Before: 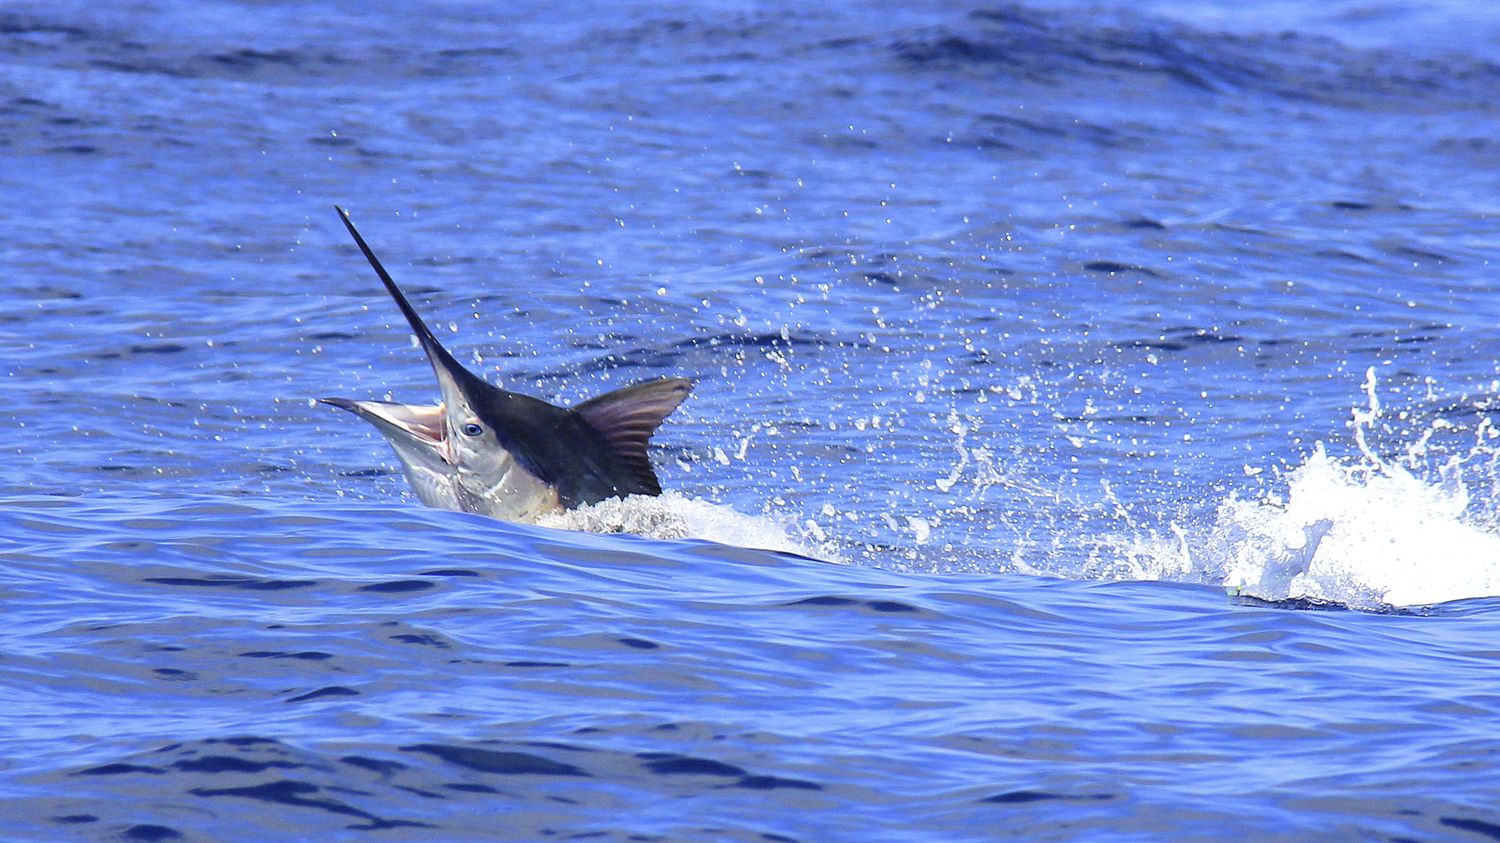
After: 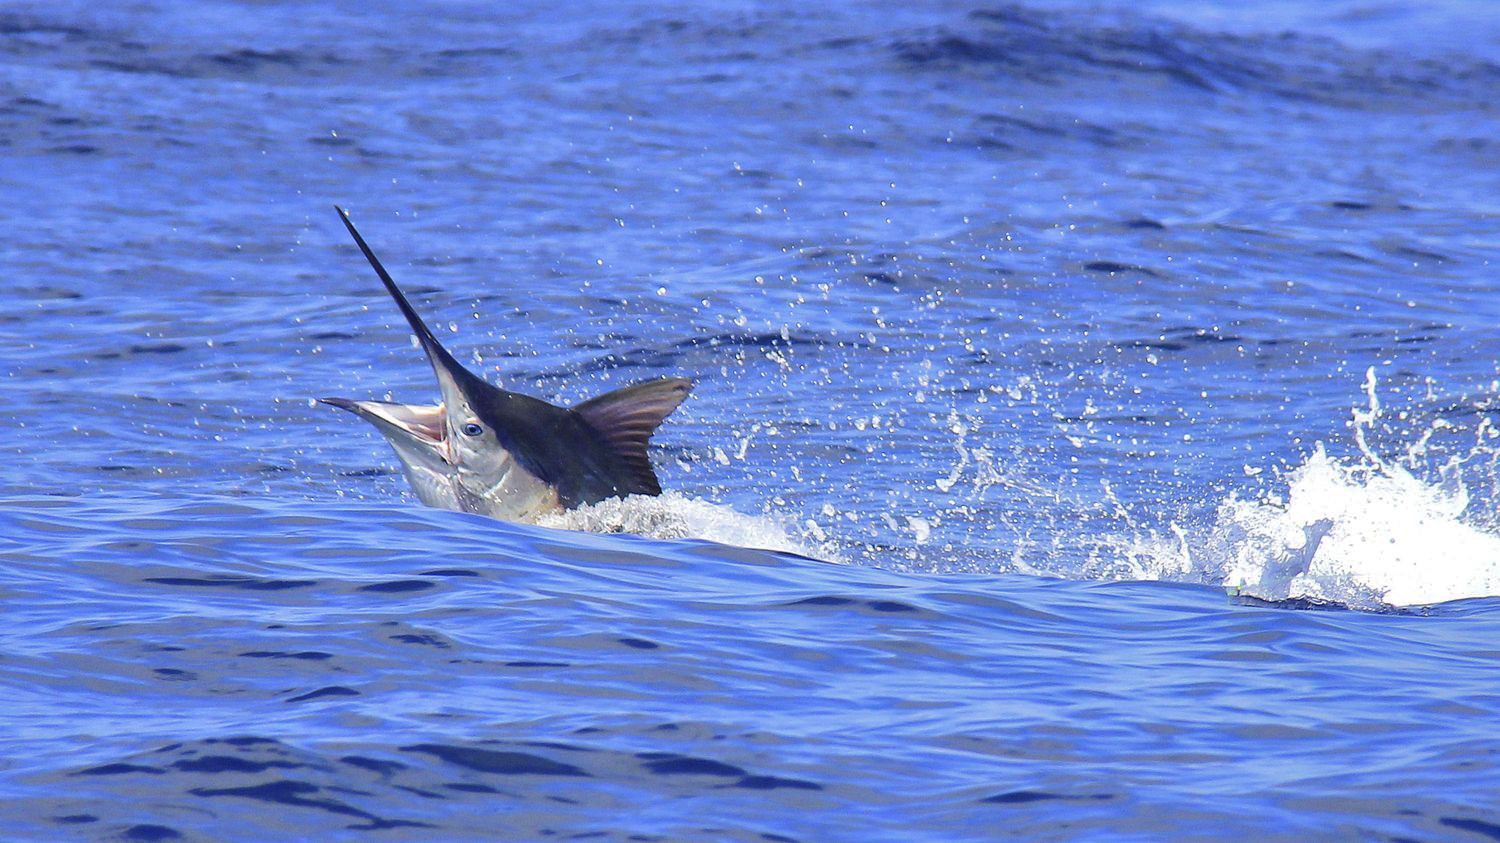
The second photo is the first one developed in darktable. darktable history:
shadows and highlights: highlights -59.73, shadows color adjustment 97.68%
